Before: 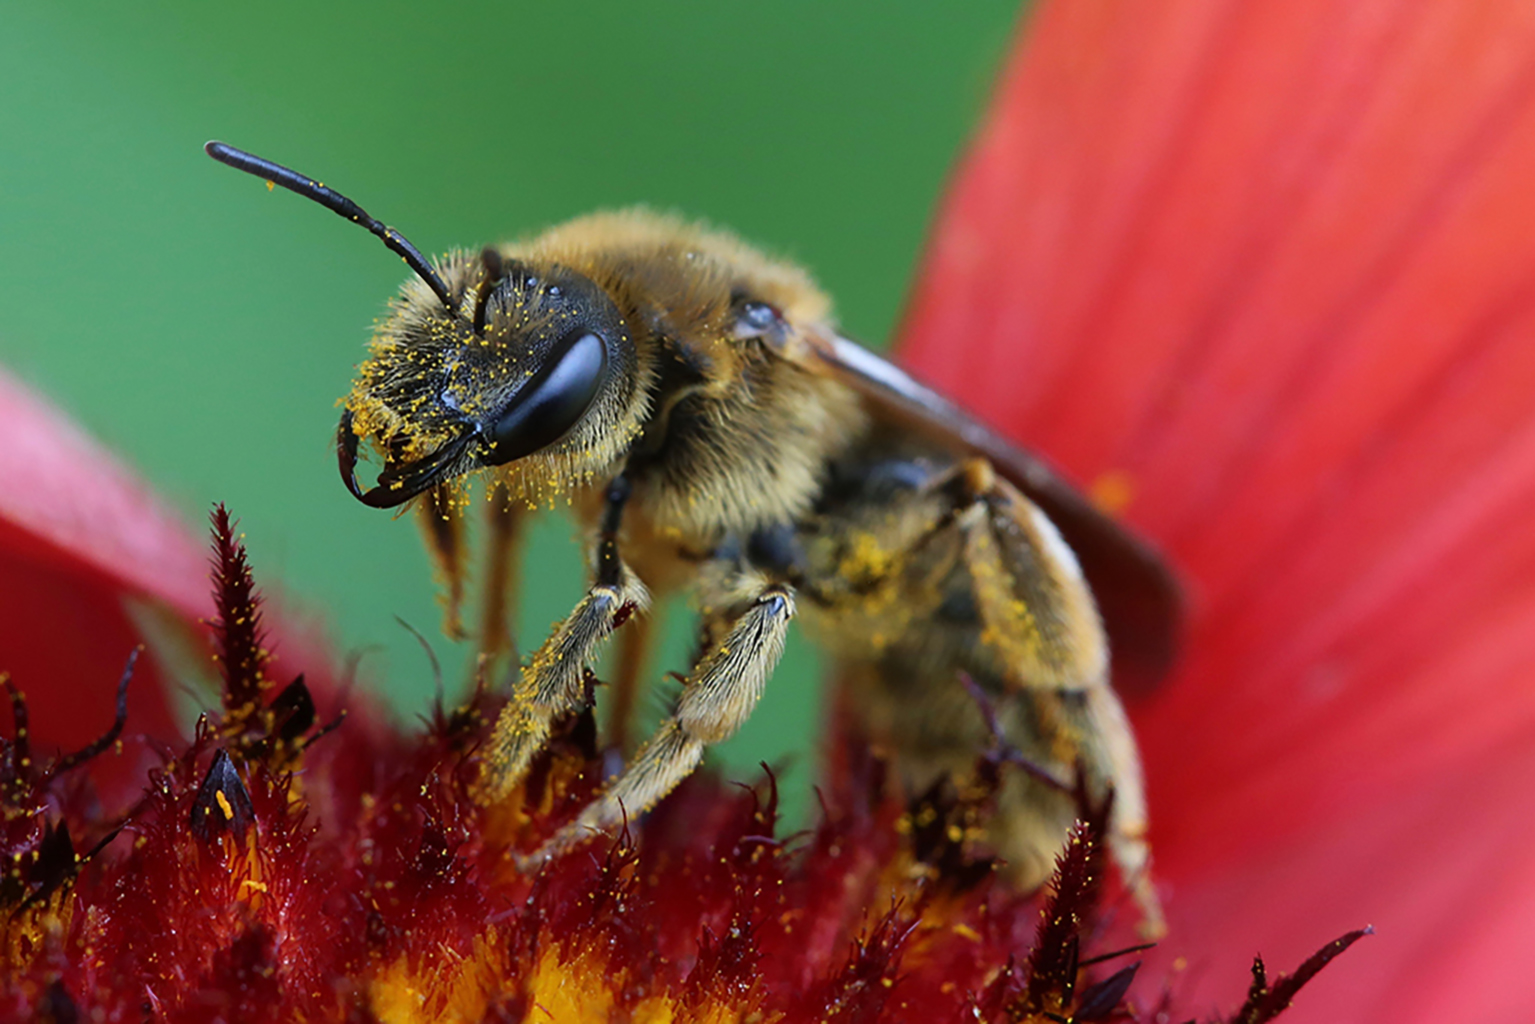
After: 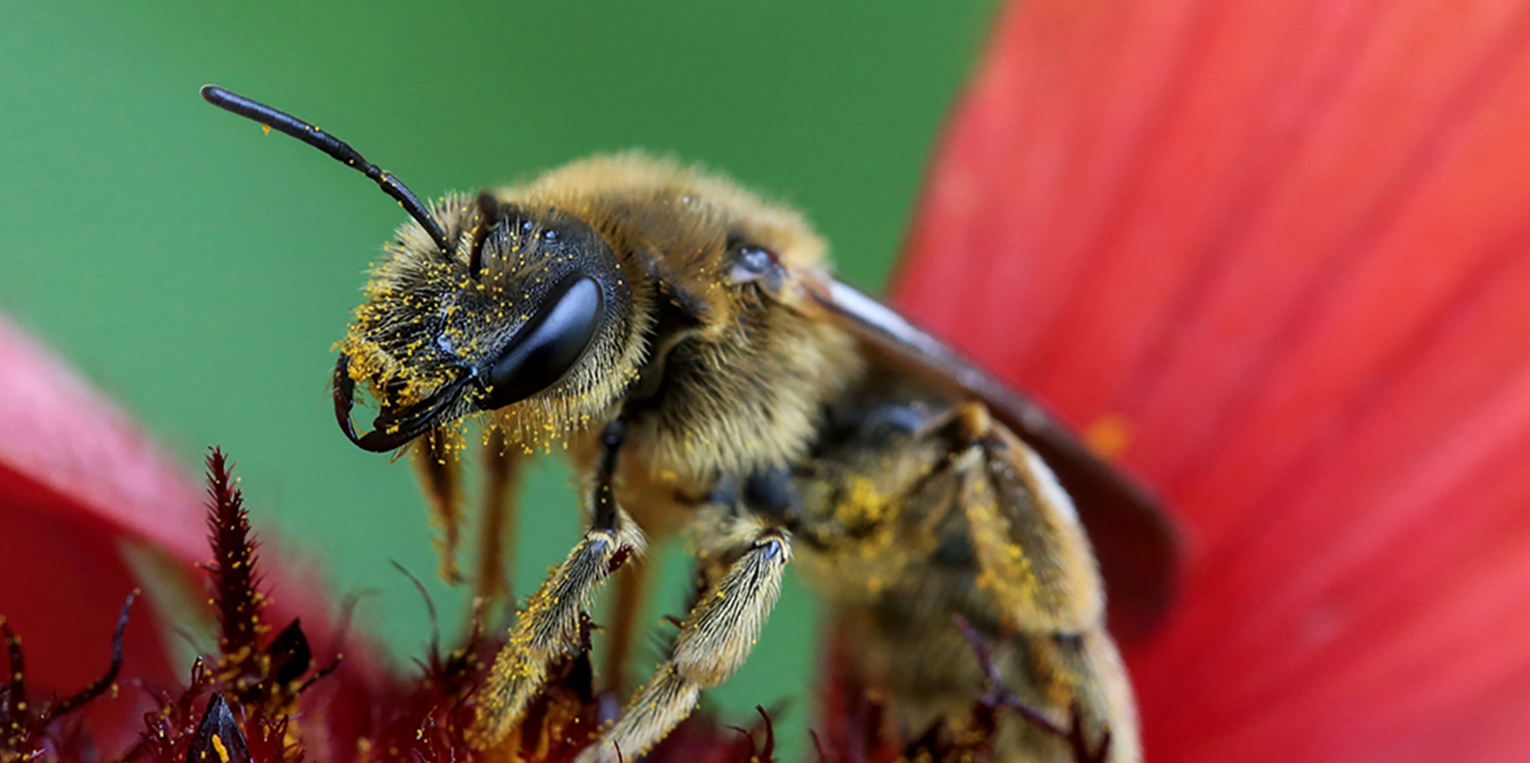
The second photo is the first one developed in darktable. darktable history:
crop: left 0.314%, top 5.477%, bottom 19.916%
local contrast: on, module defaults
